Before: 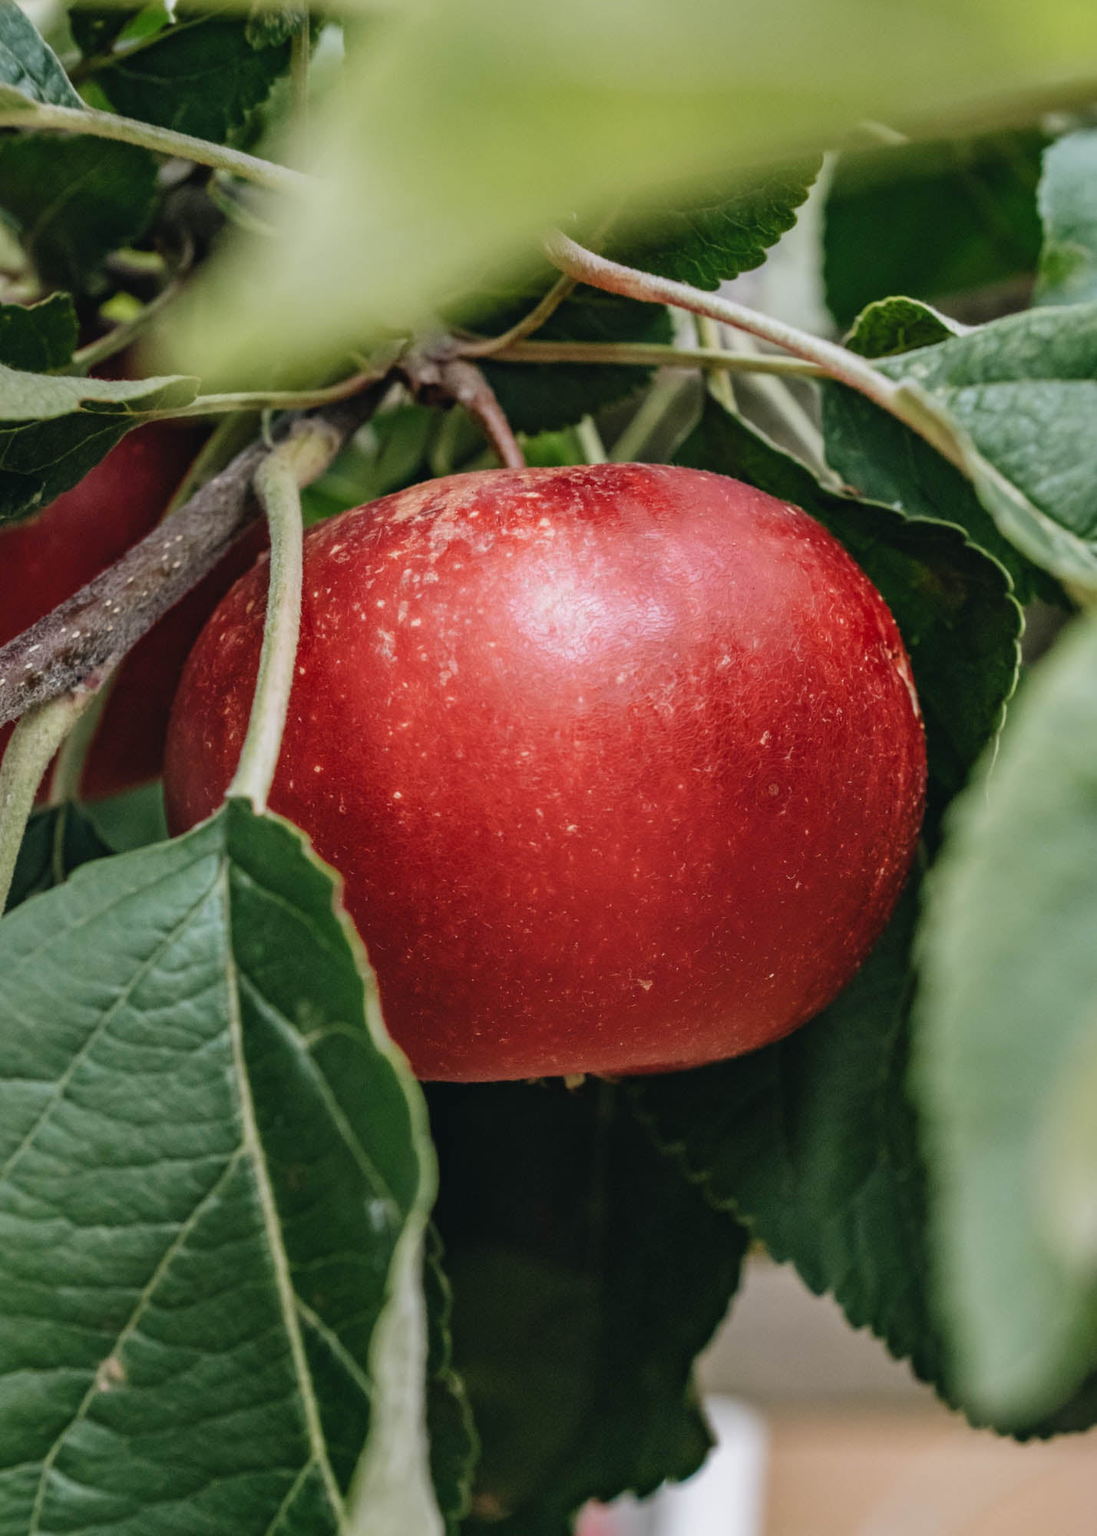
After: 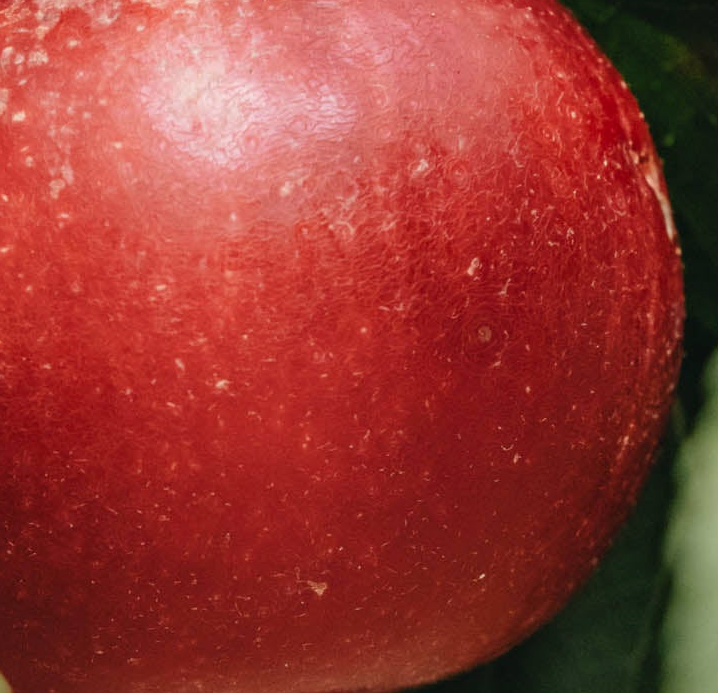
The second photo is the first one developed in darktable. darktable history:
color calibration: x 0.334, y 0.349, temperature 5426 K
crop: left 36.607%, top 34.735%, right 13.146%, bottom 30.611%
